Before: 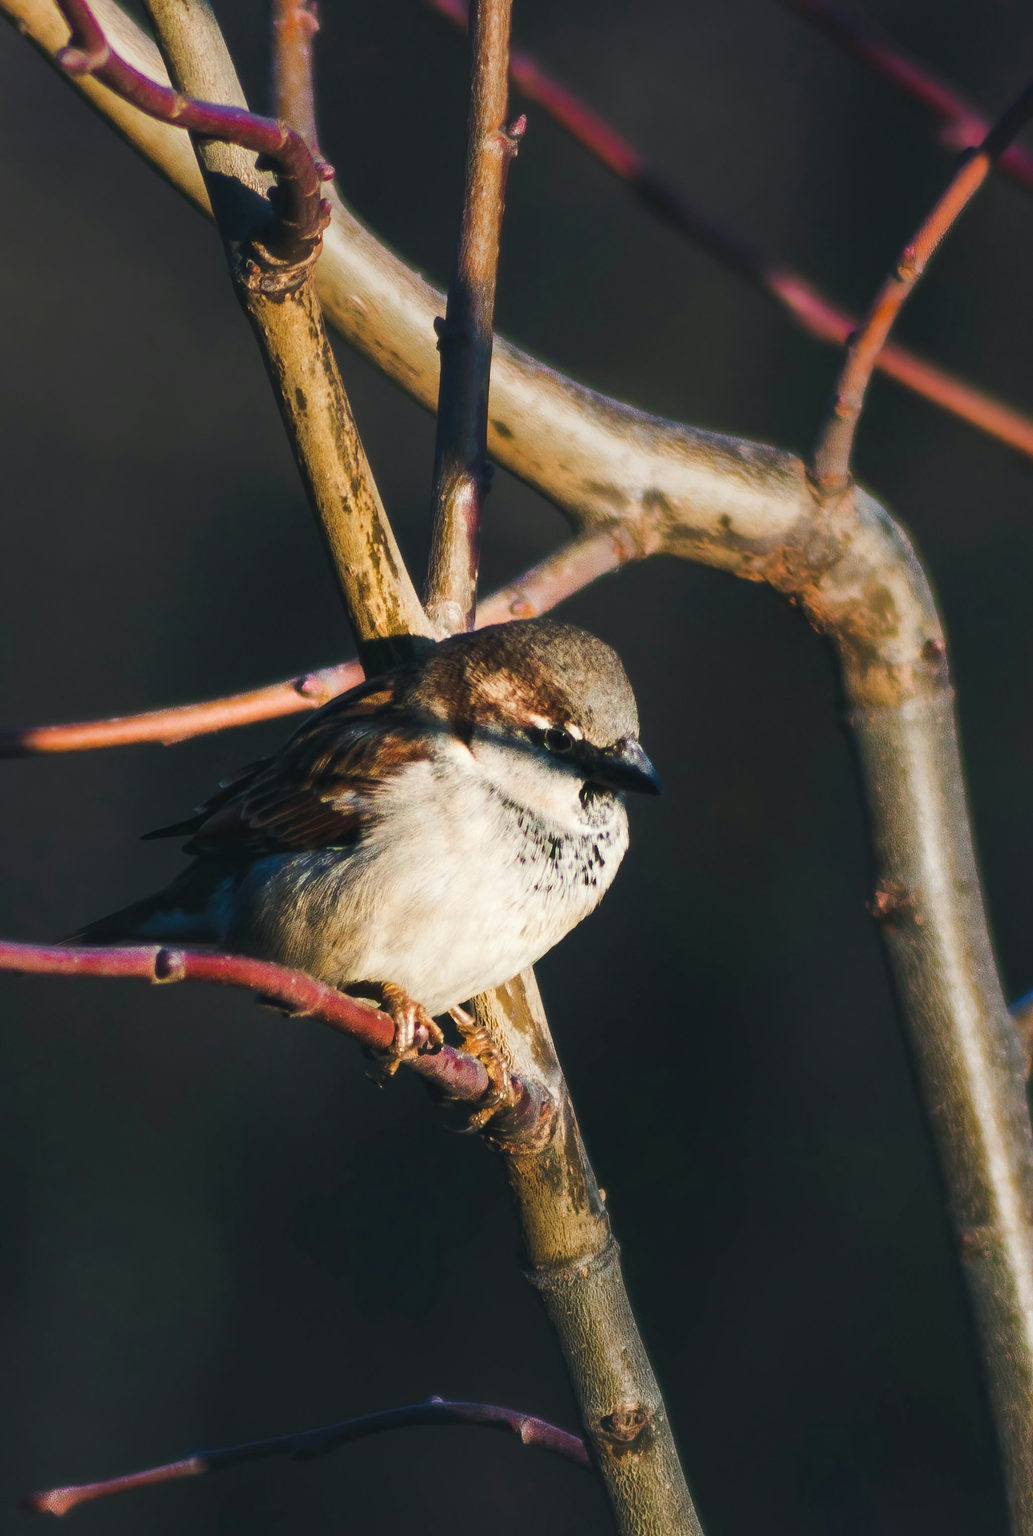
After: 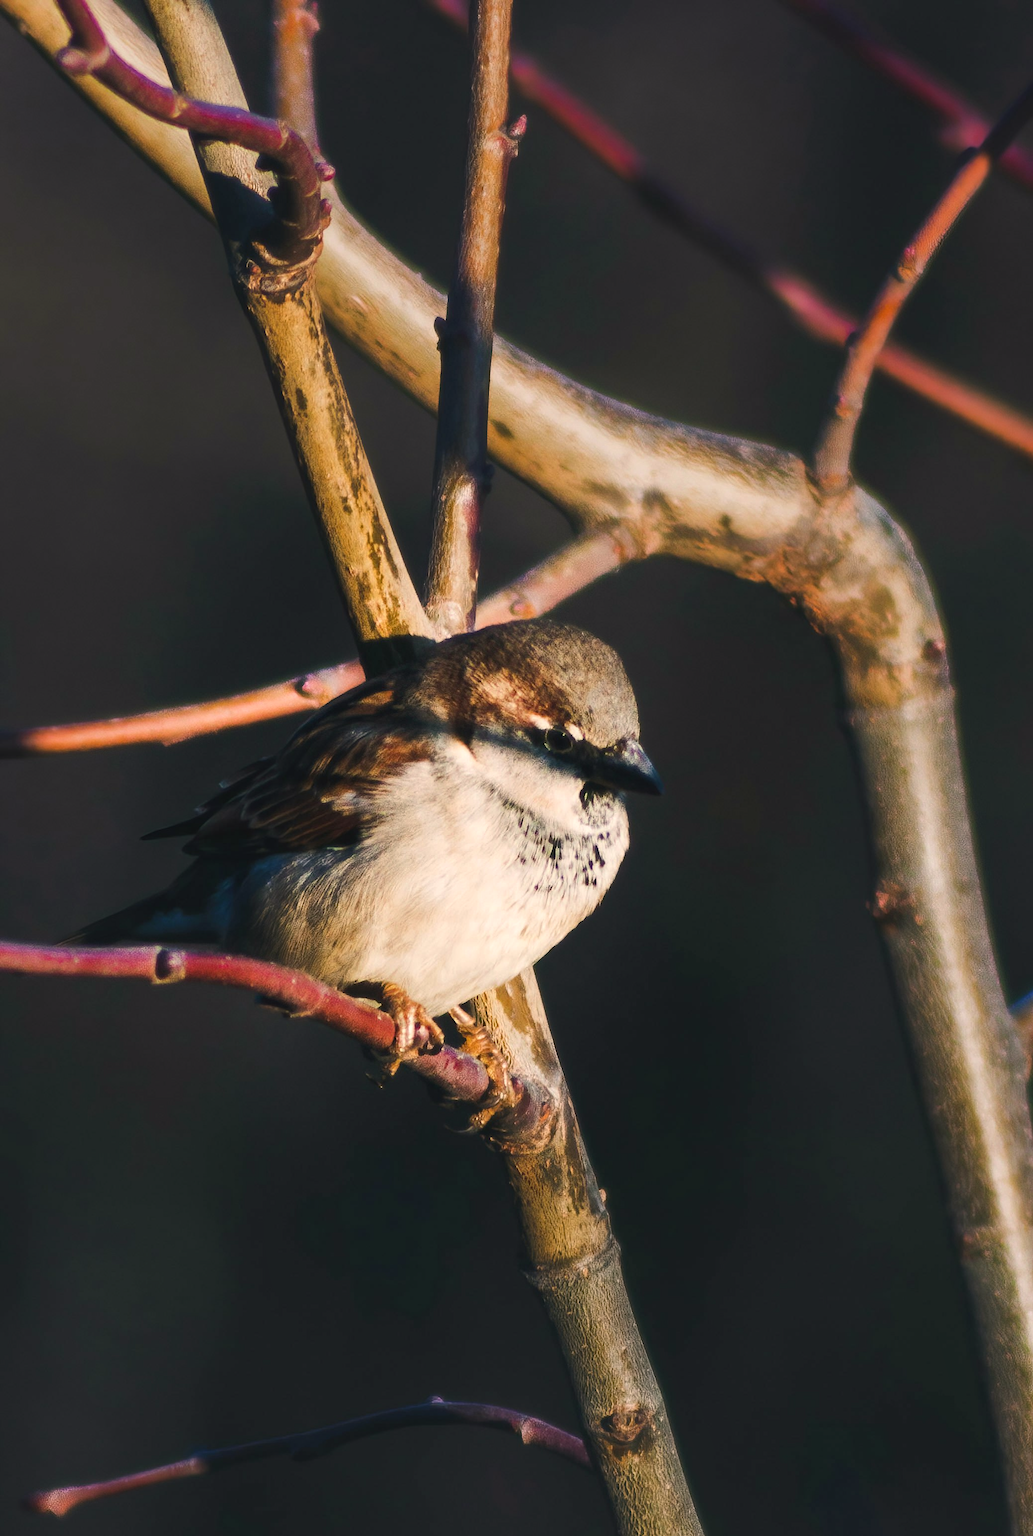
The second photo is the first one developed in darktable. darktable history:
color correction: highlights a* 5.72, highlights b* 4.81
tone equalizer: edges refinement/feathering 500, mask exposure compensation -1.57 EV, preserve details guided filter
